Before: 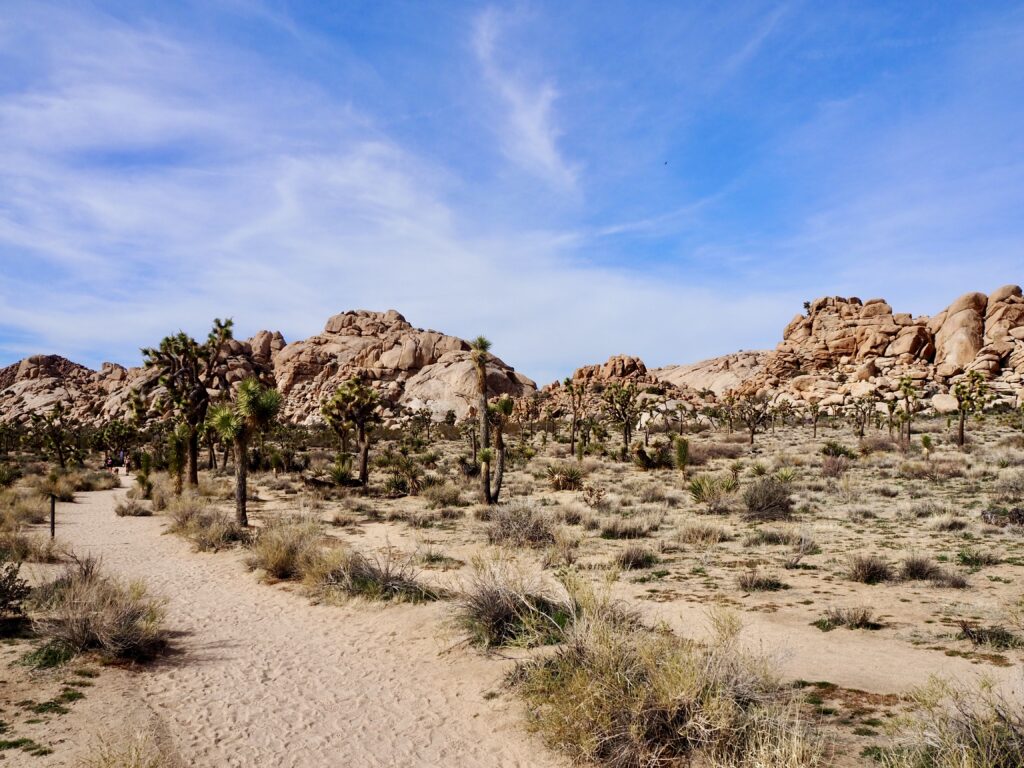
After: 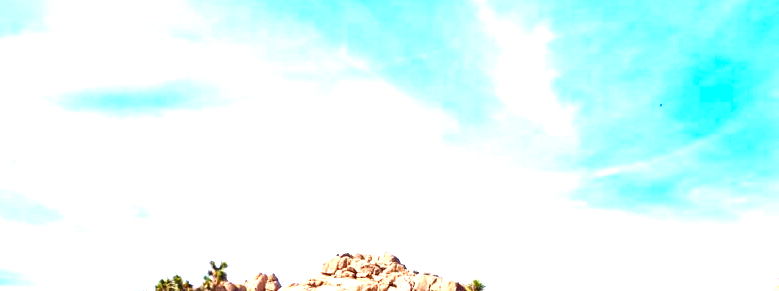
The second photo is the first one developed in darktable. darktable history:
haze removal: compatibility mode true, adaptive false
exposure: black level correction 0, exposure 1.992 EV, compensate exposure bias true, compensate highlight preservation false
crop: left 0.555%, top 7.642%, right 23.37%, bottom 54.416%
tone equalizer: on, module defaults
